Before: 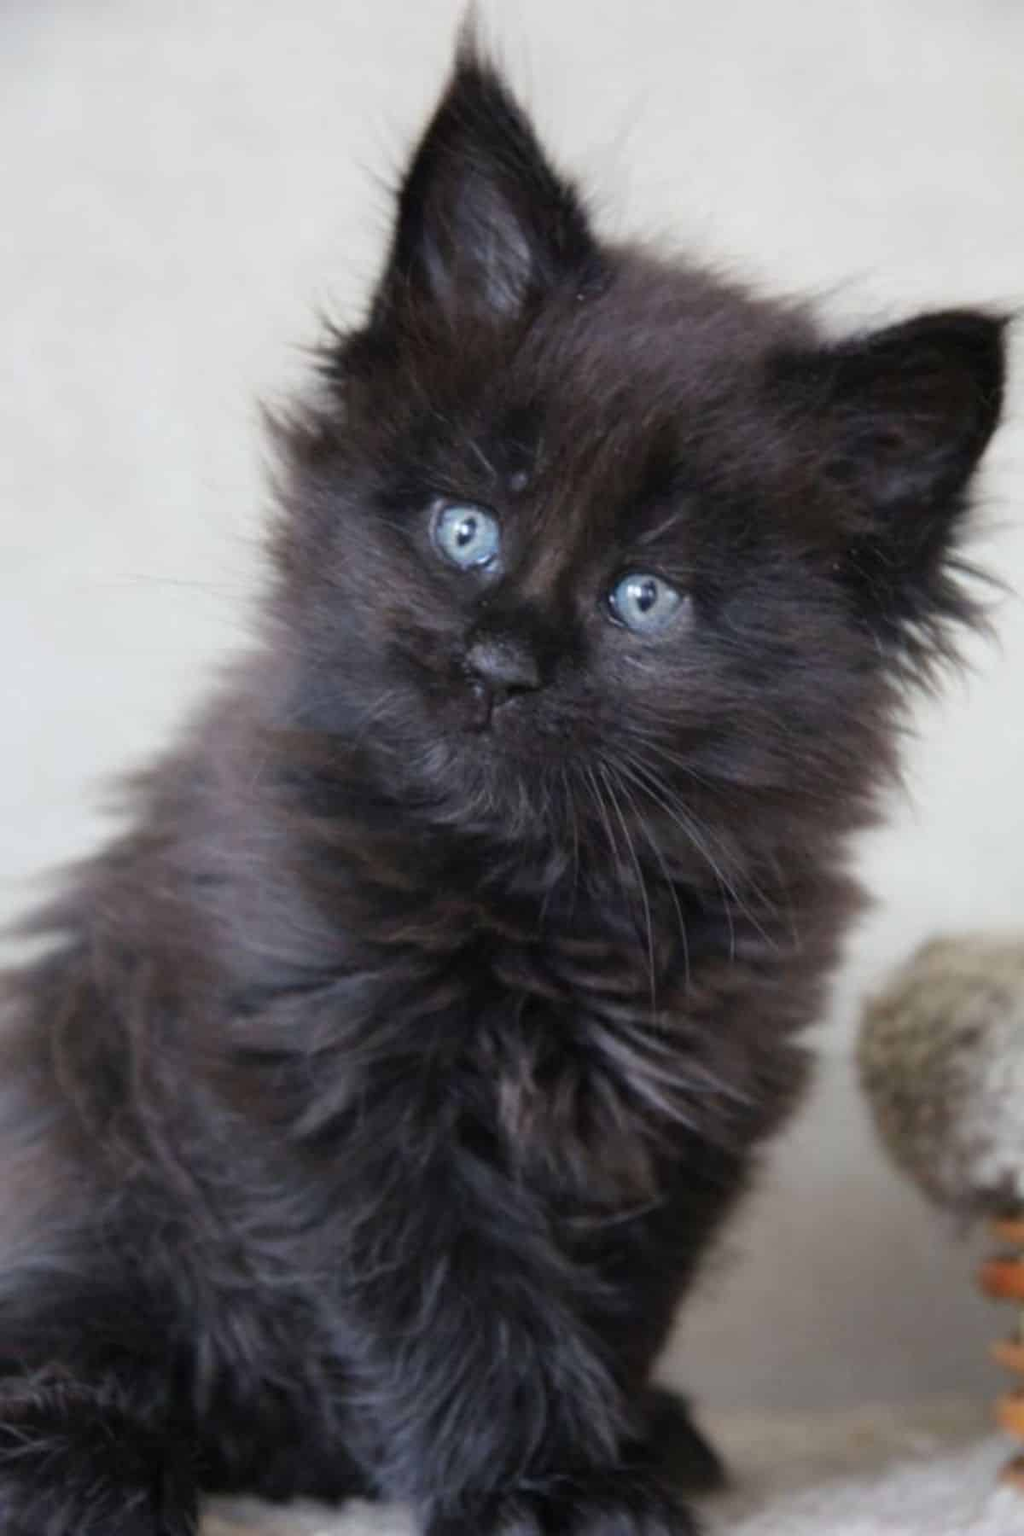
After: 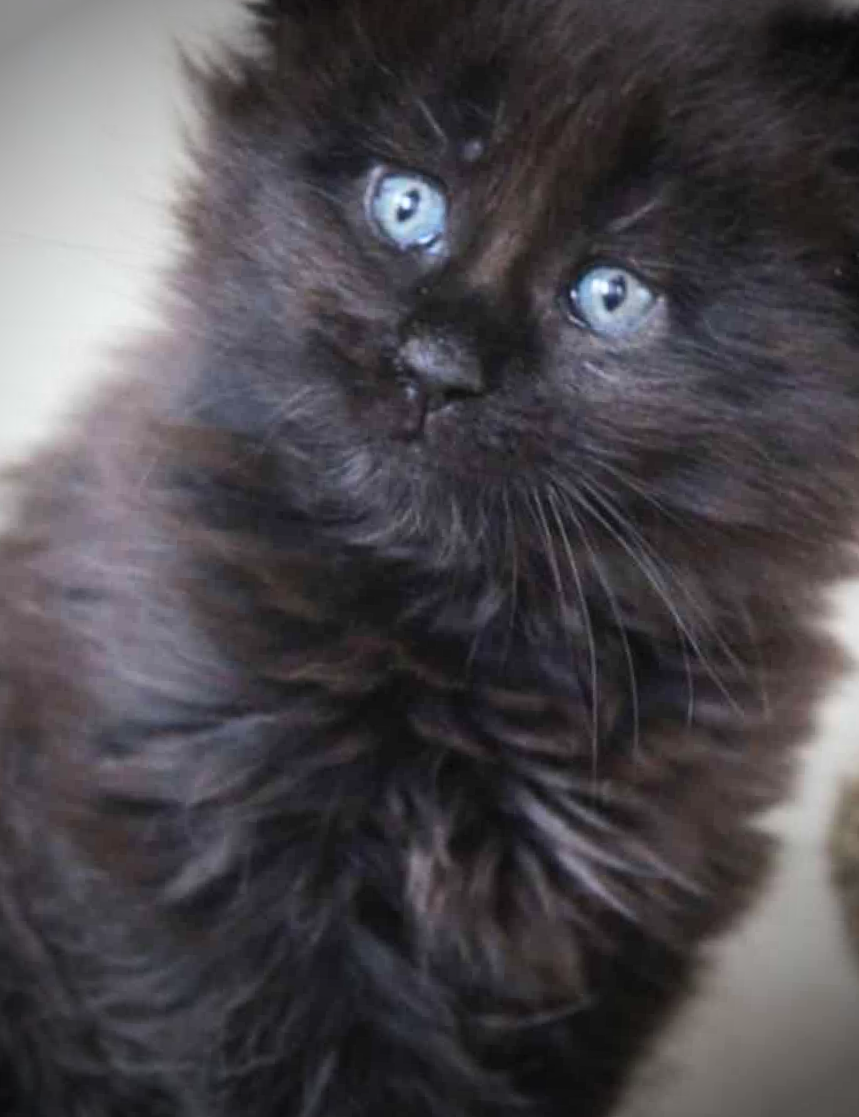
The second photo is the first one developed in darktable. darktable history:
vignetting: fall-off start 75%, brightness -0.692, width/height ratio 1.084
contrast brightness saturation: contrast 0.2, brightness 0.16, saturation 0.22
crop and rotate: angle -3.37°, left 9.79%, top 20.73%, right 12.42%, bottom 11.82%
